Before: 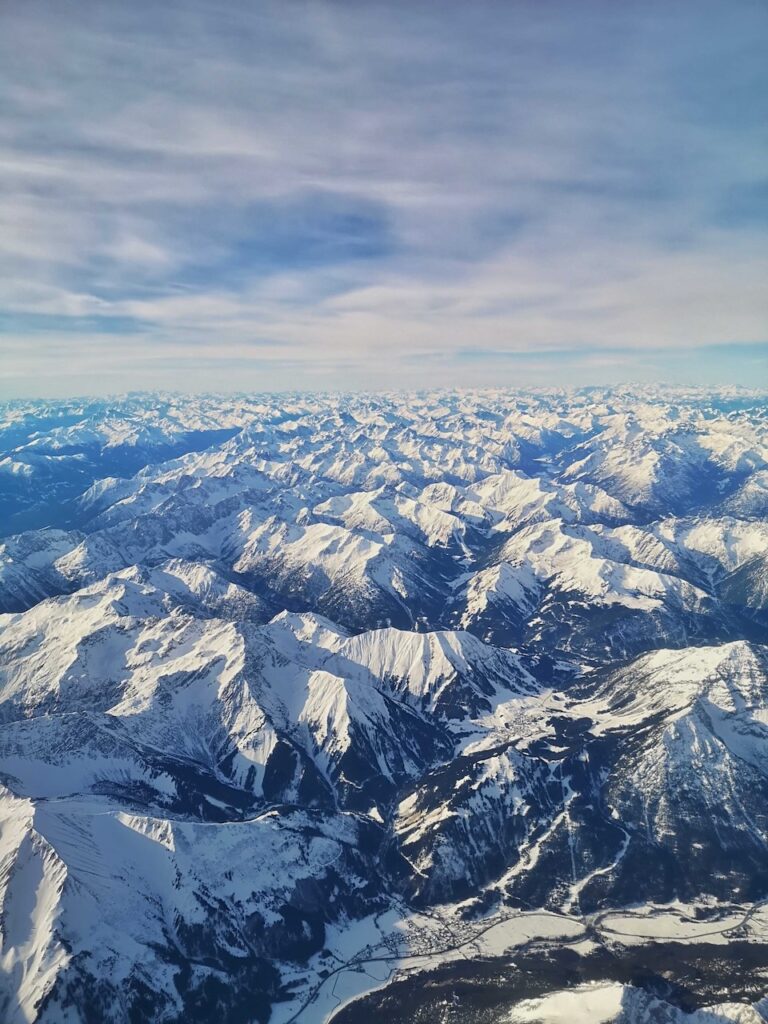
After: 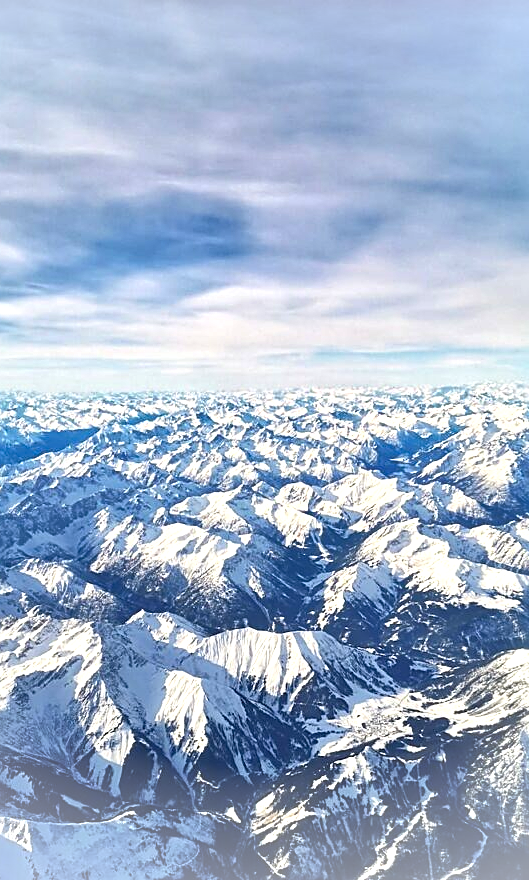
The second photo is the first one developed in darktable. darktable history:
vignetting: fall-off start 88.34%, fall-off radius 43.43%, brightness 0.301, saturation 0.003, width/height ratio 1.165
crop: left 18.746%, right 12.297%, bottom 14.01%
exposure: exposure 0.786 EV, compensate highlight preservation false
shadows and highlights: radius 135.86, soften with gaussian
sharpen: on, module defaults
